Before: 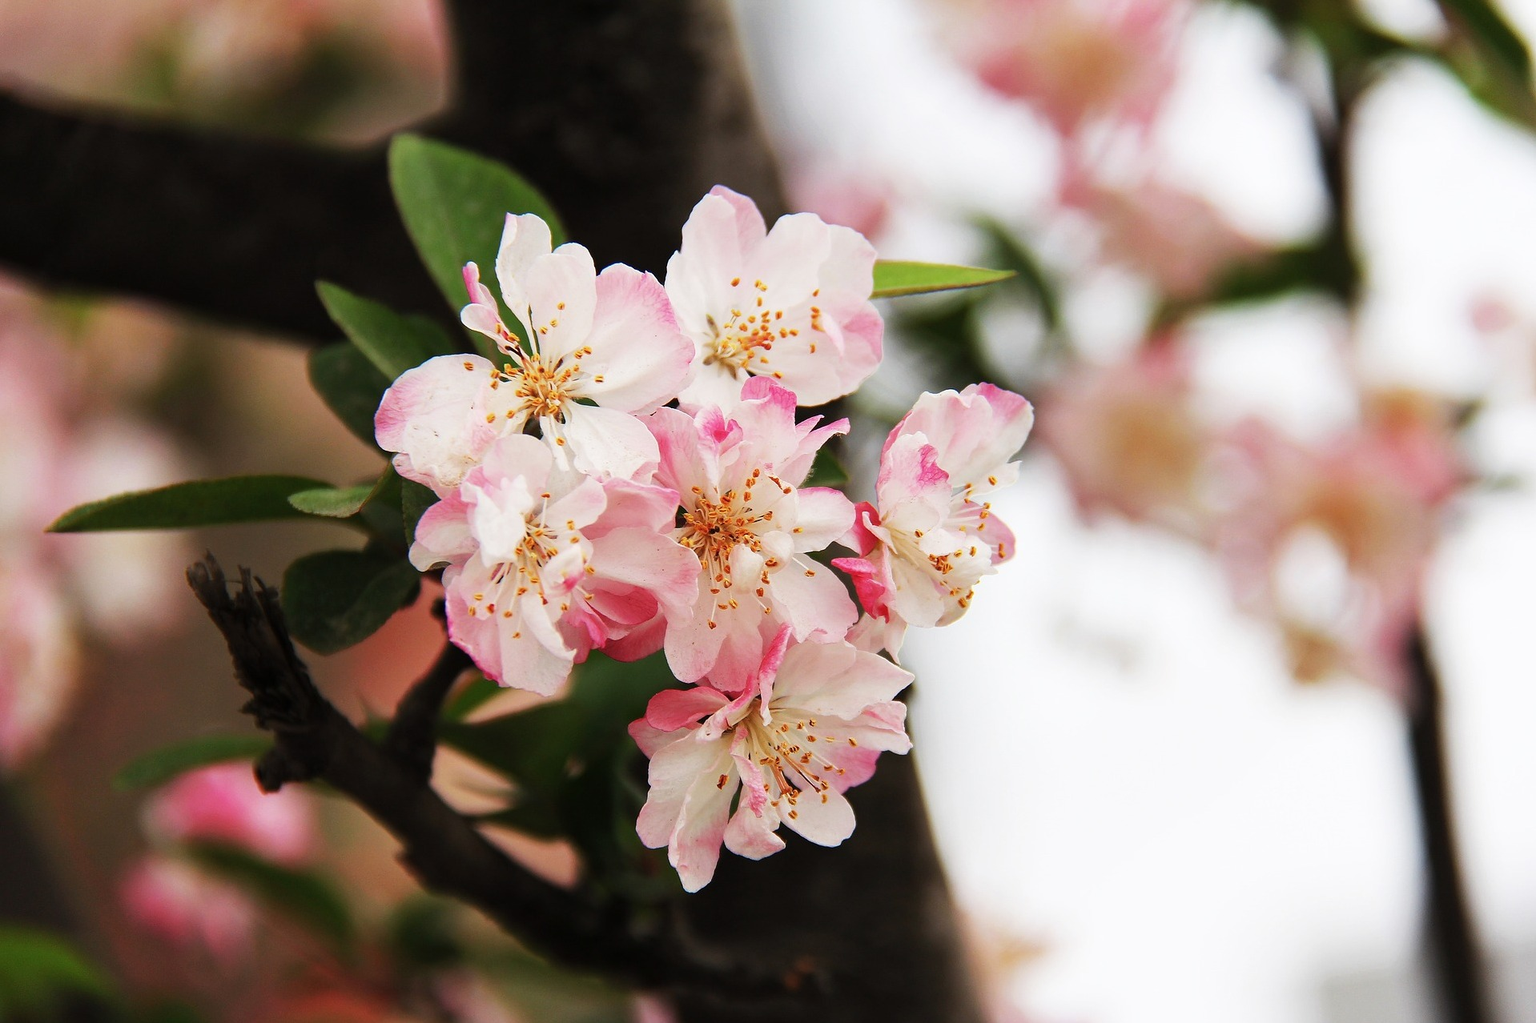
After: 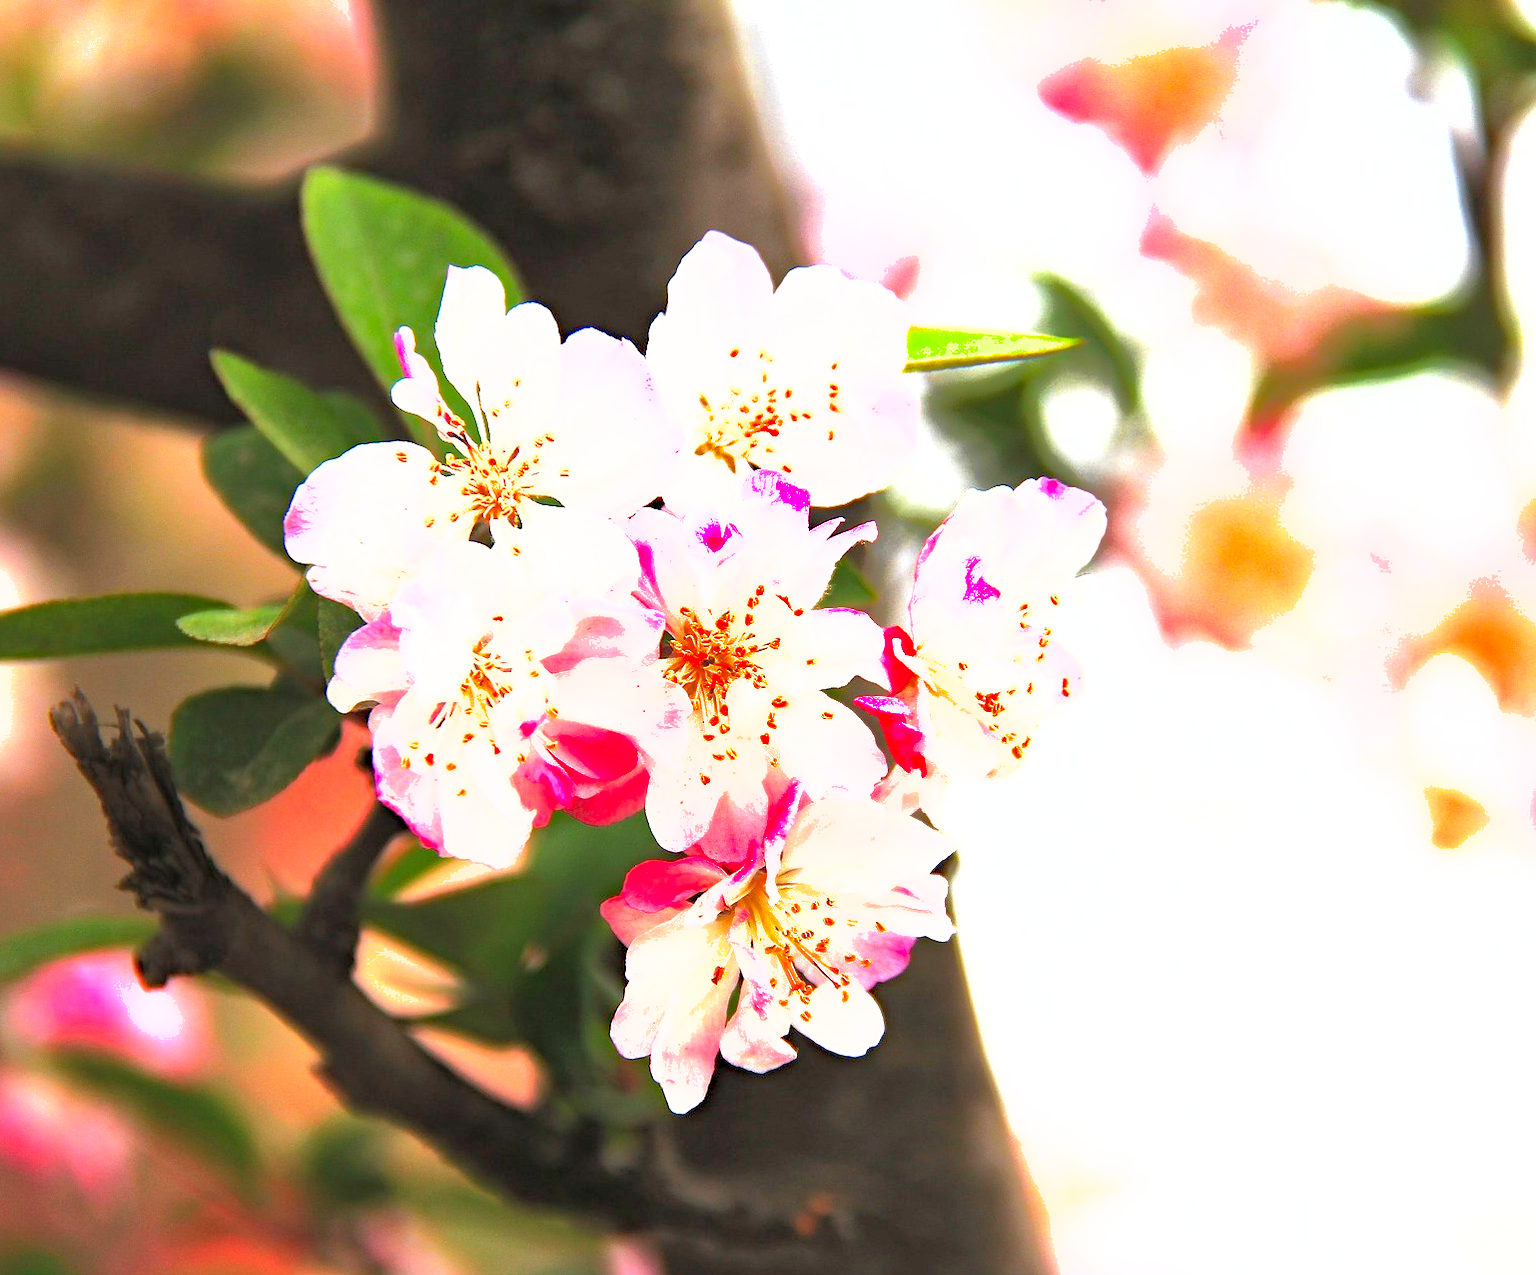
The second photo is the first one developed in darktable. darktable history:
contrast brightness saturation: brightness 0.088, saturation 0.193
exposure: black level correction 0, exposure 1.477 EV, compensate highlight preservation false
crop and rotate: left 9.559%, right 10.238%
haze removal: adaptive false
shadows and highlights: on, module defaults
